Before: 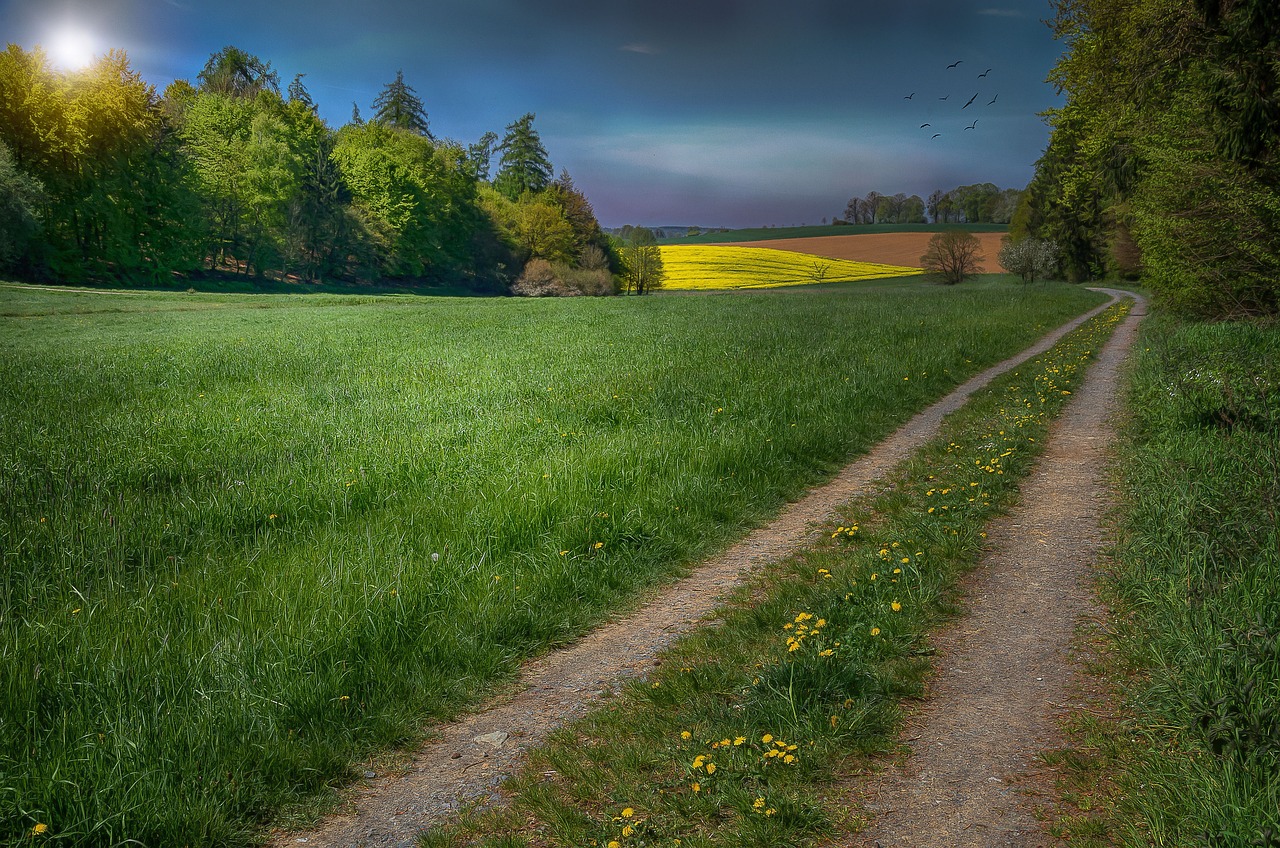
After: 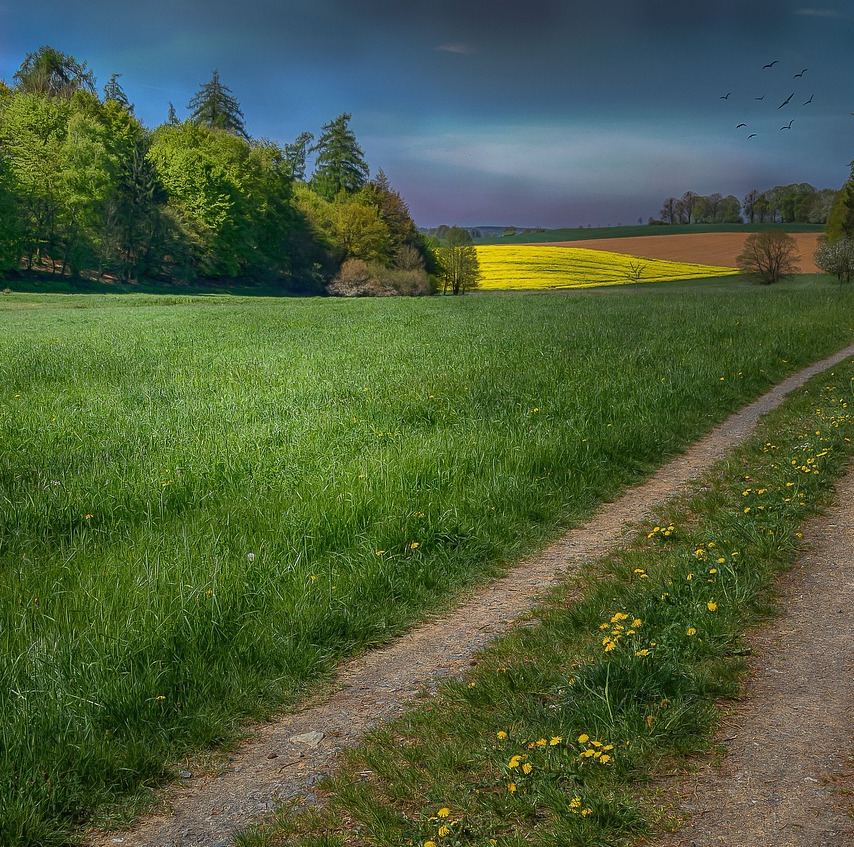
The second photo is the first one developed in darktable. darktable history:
crop and rotate: left 14.444%, right 18.801%
